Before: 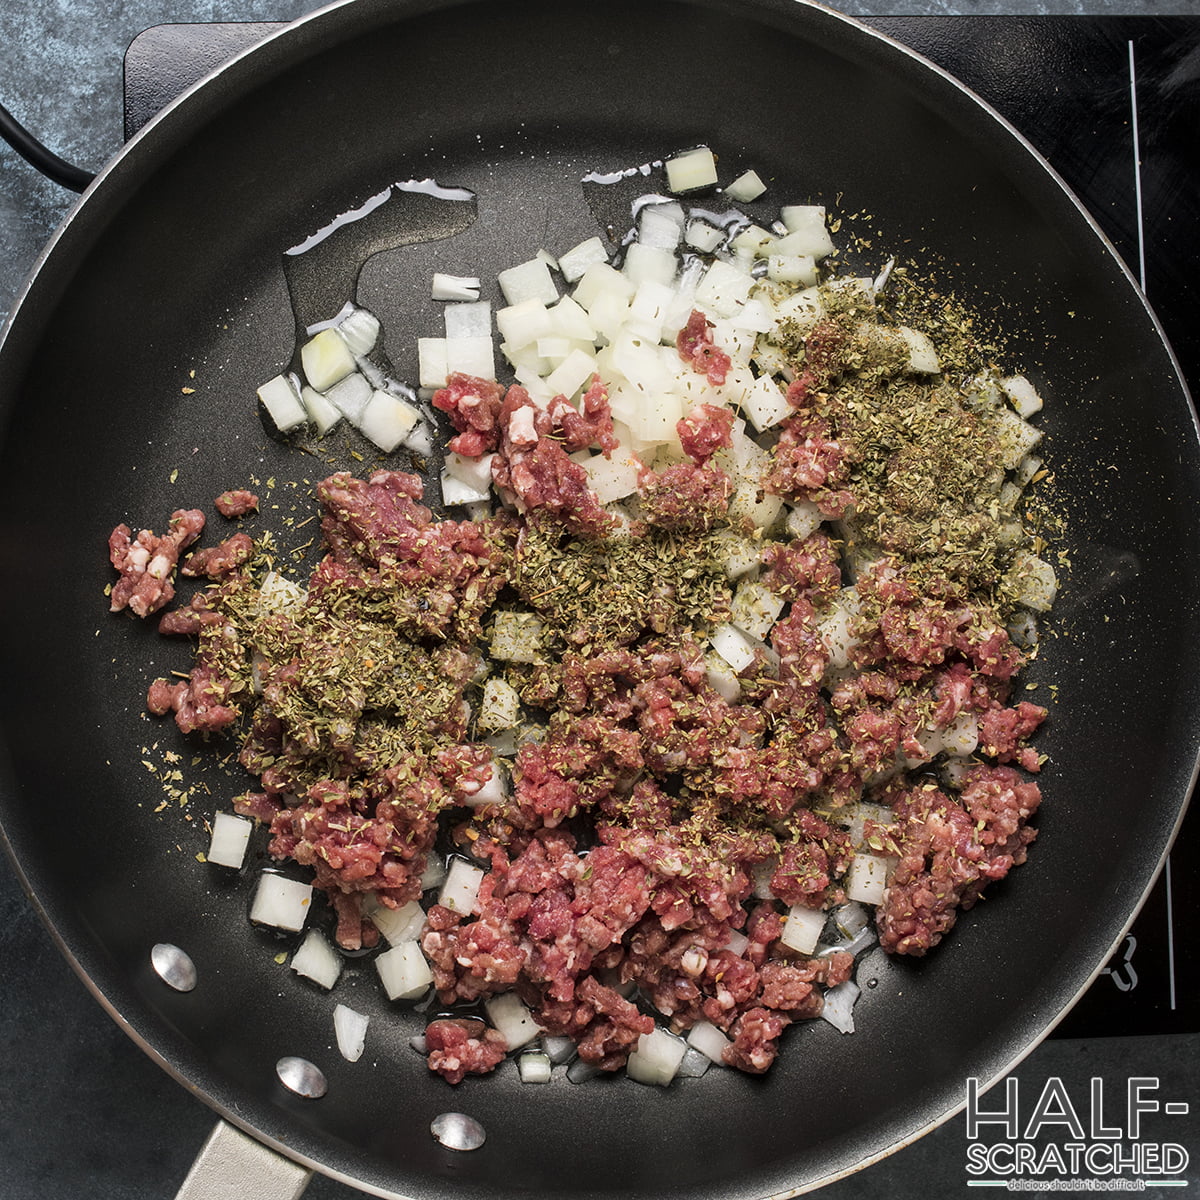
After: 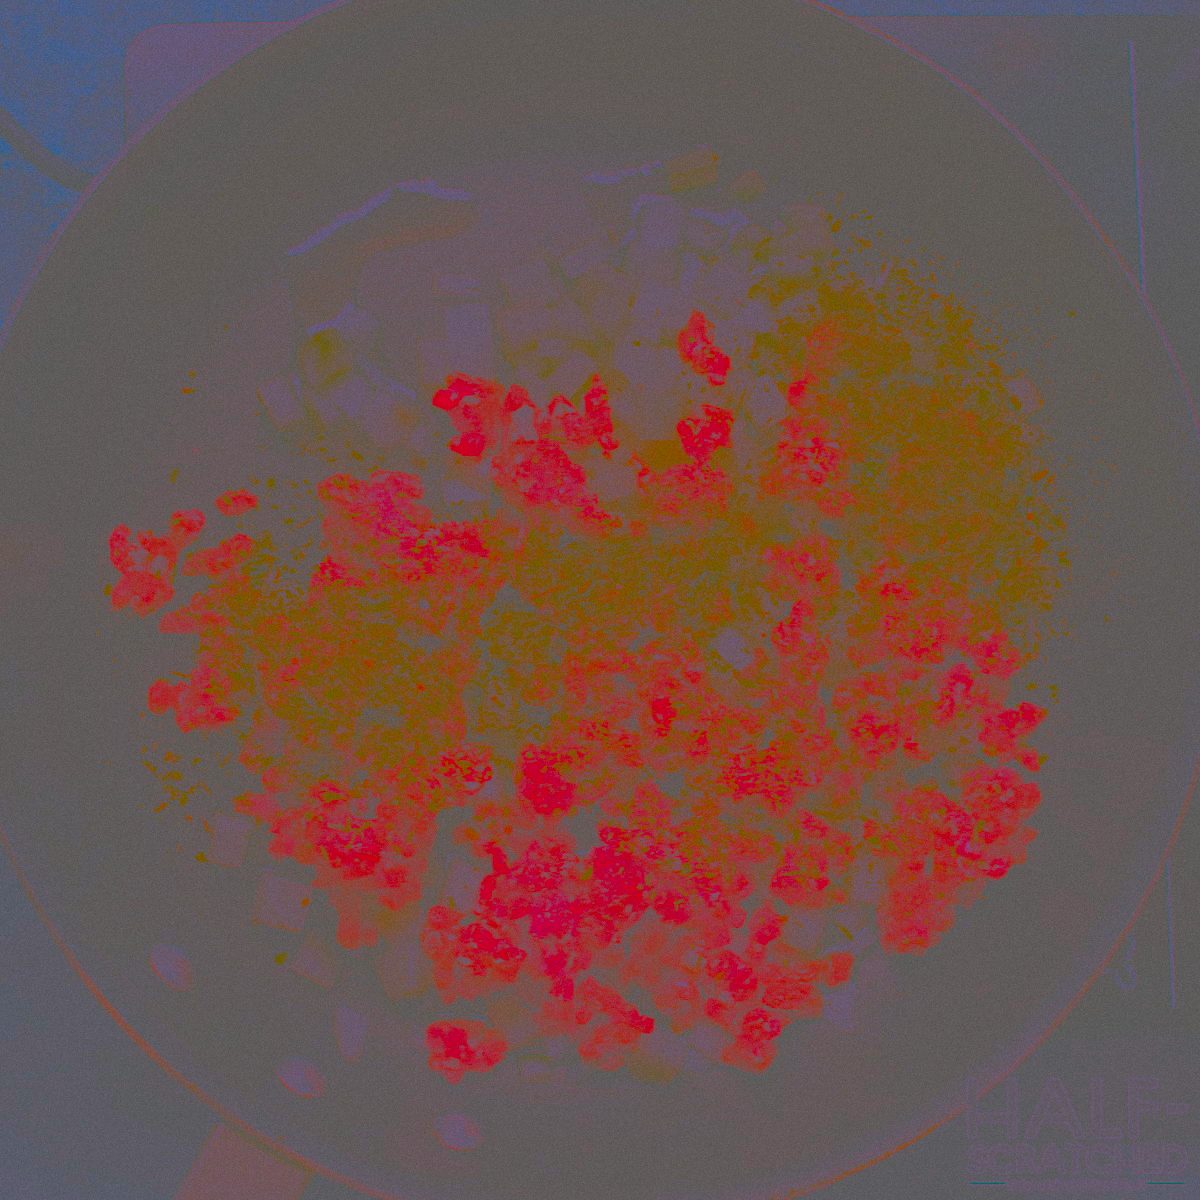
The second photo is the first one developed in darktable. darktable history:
grain: coarseness 0.09 ISO, strength 16.61%
contrast brightness saturation: contrast -0.99, brightness -0.17, saturation 0.75
white balance: red 1.05, blue 1.072
sharpen: radius 1
